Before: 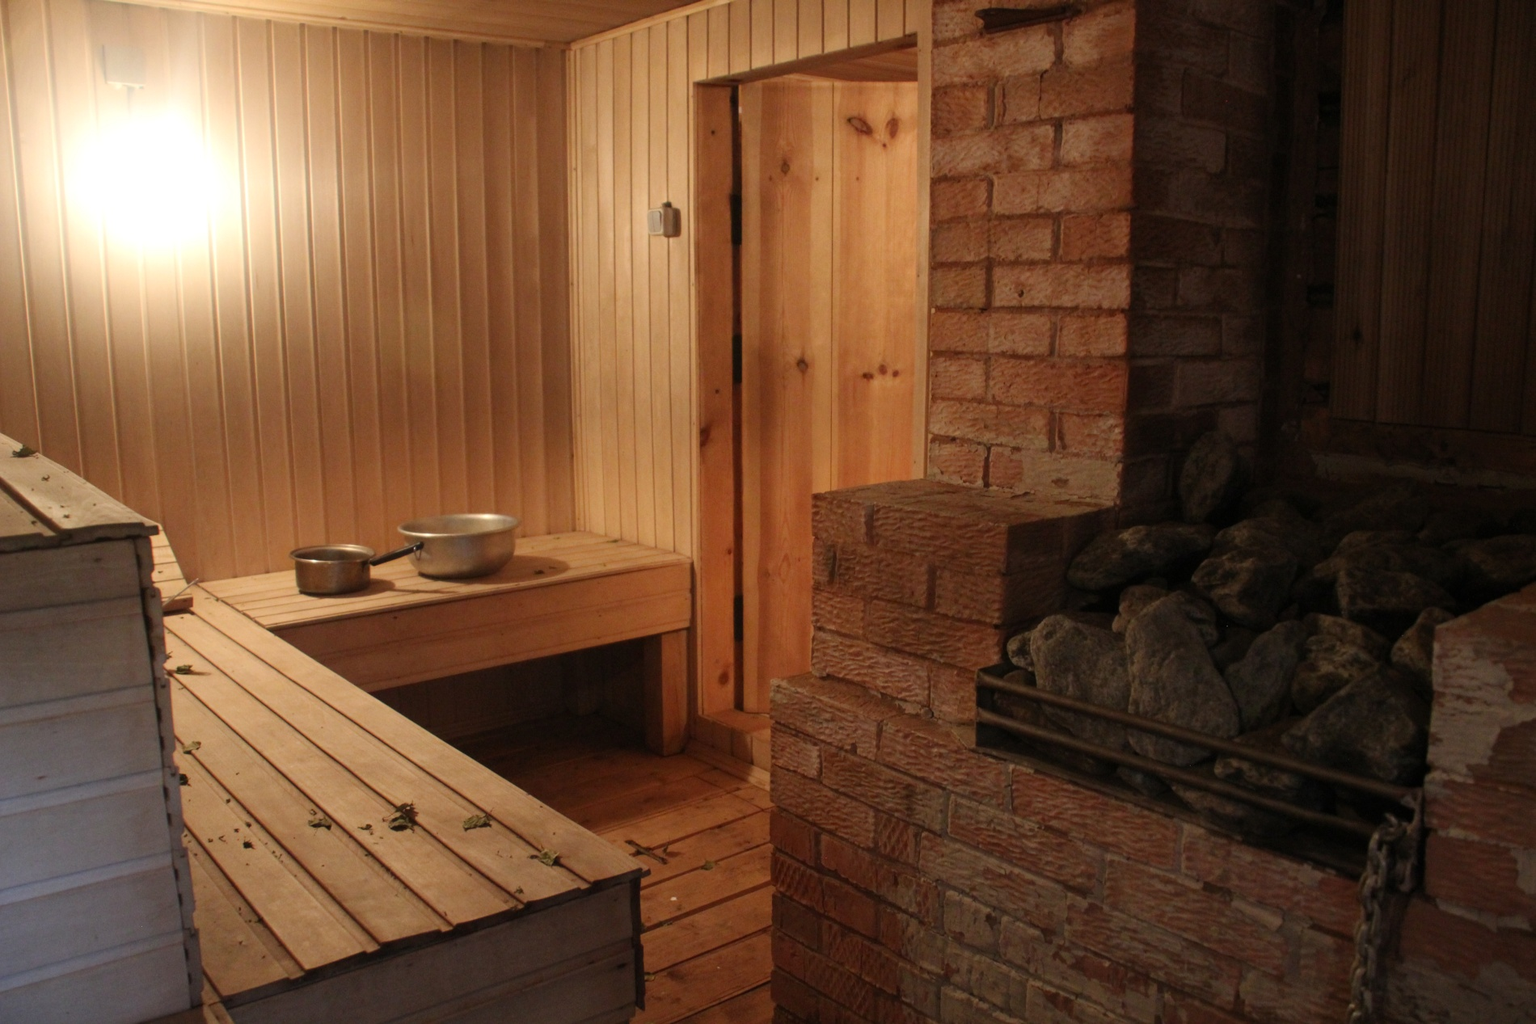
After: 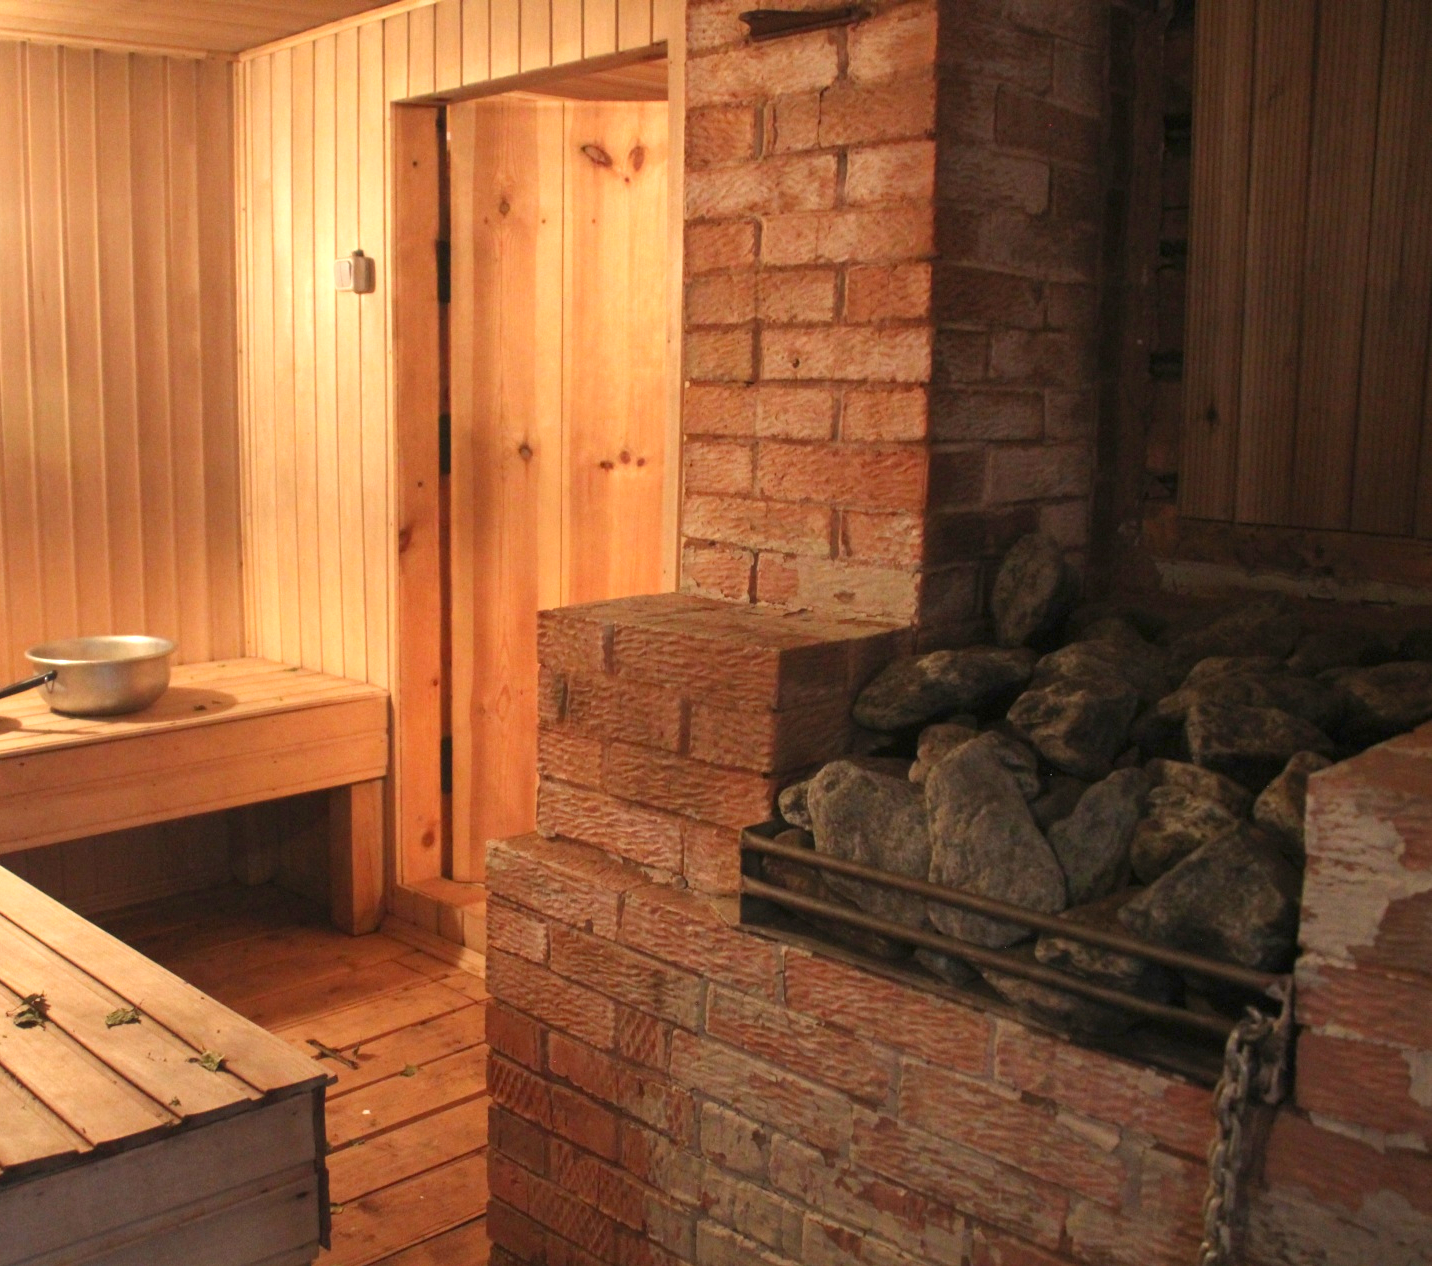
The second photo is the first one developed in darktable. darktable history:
crop and rotate: left 24.6%
exposure: black level correction 0, exposure 1.1 EV, compensate exposure bias true, compensate highlight preservation false
levels: levels [0, 0.478, 1]
